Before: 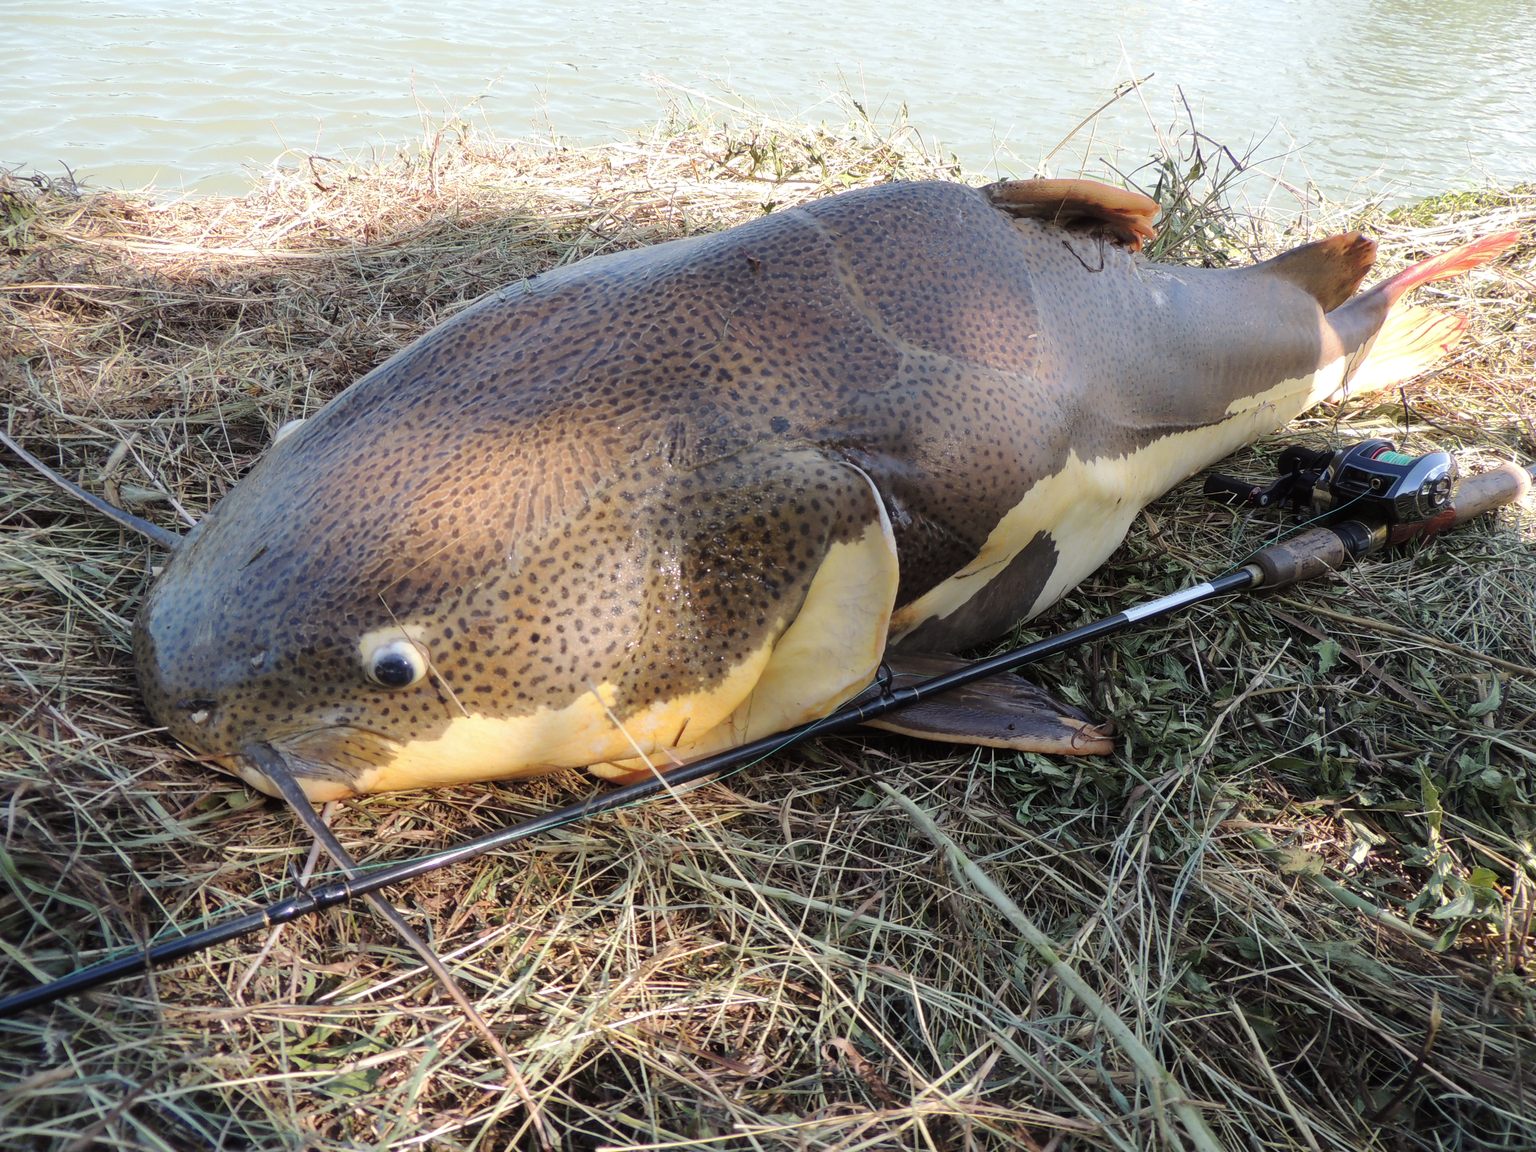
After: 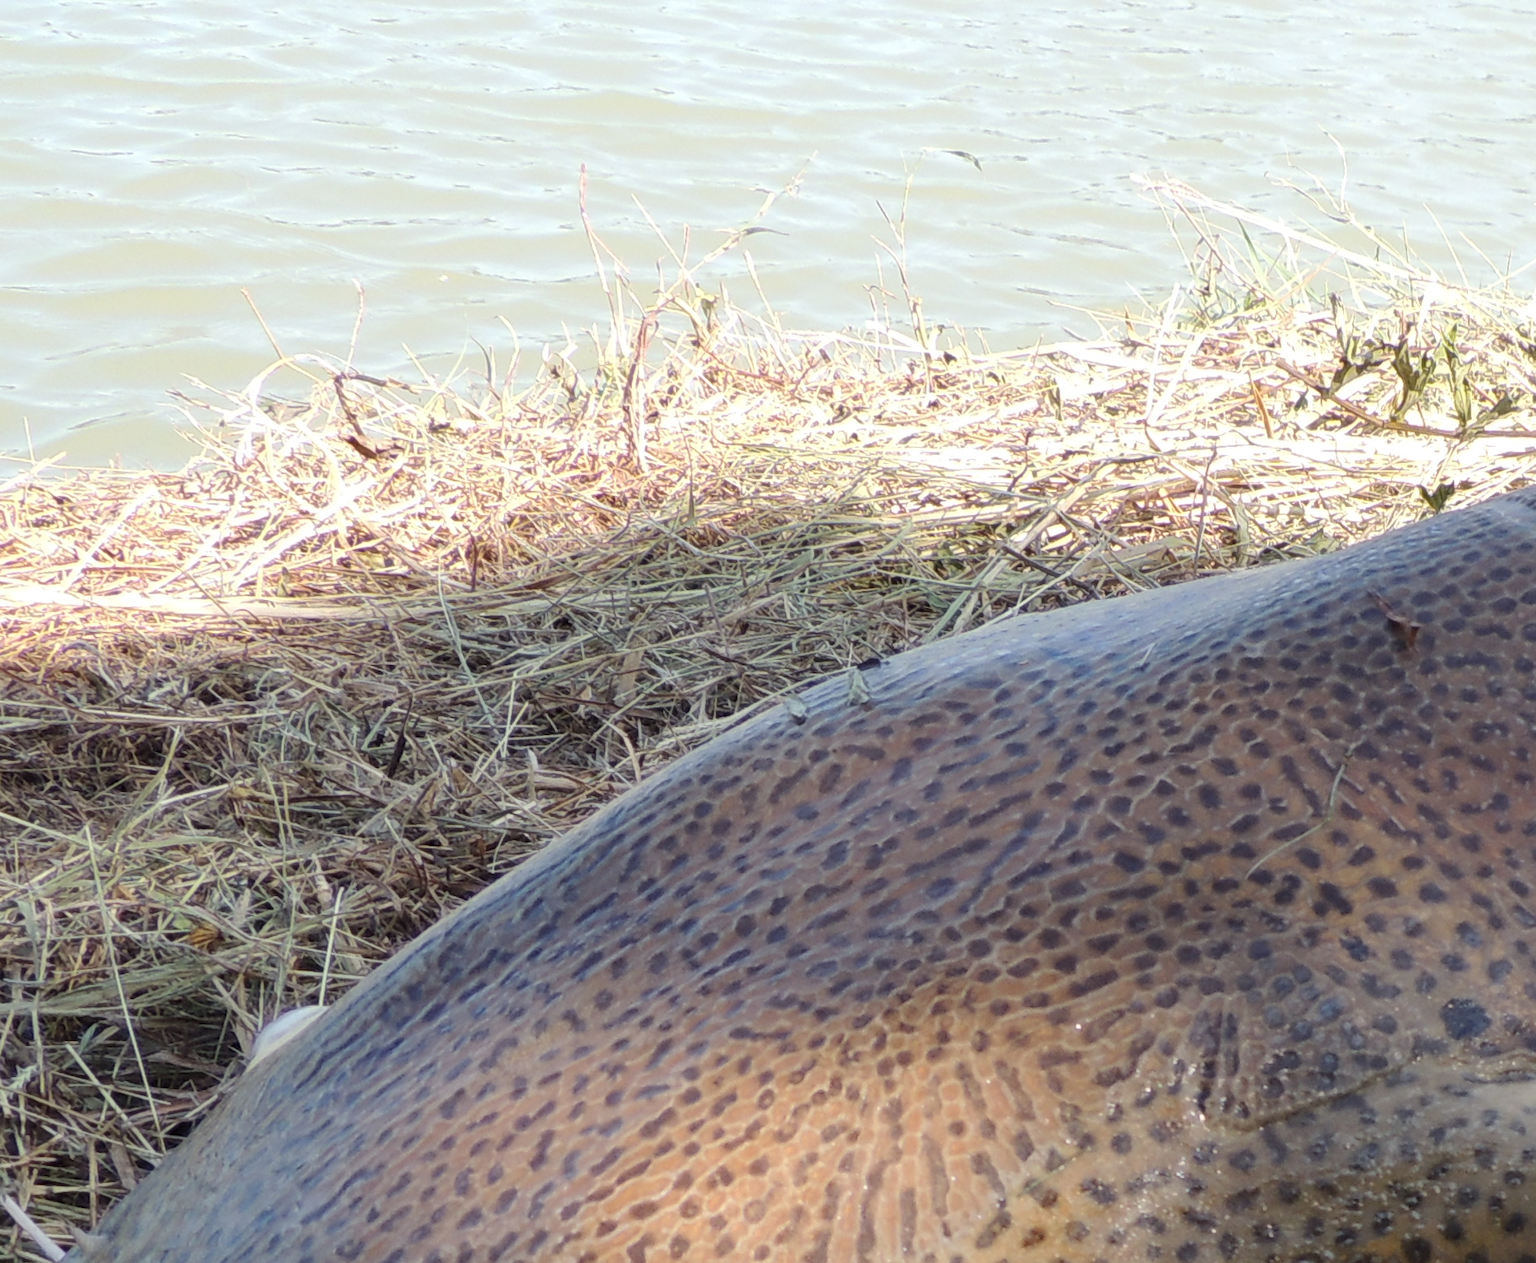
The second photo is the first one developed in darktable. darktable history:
crop and rotate: left 11.089%, top 0.082%, right 47.284%, bottom 54.24%
exposure: compensate highlight preservation false
